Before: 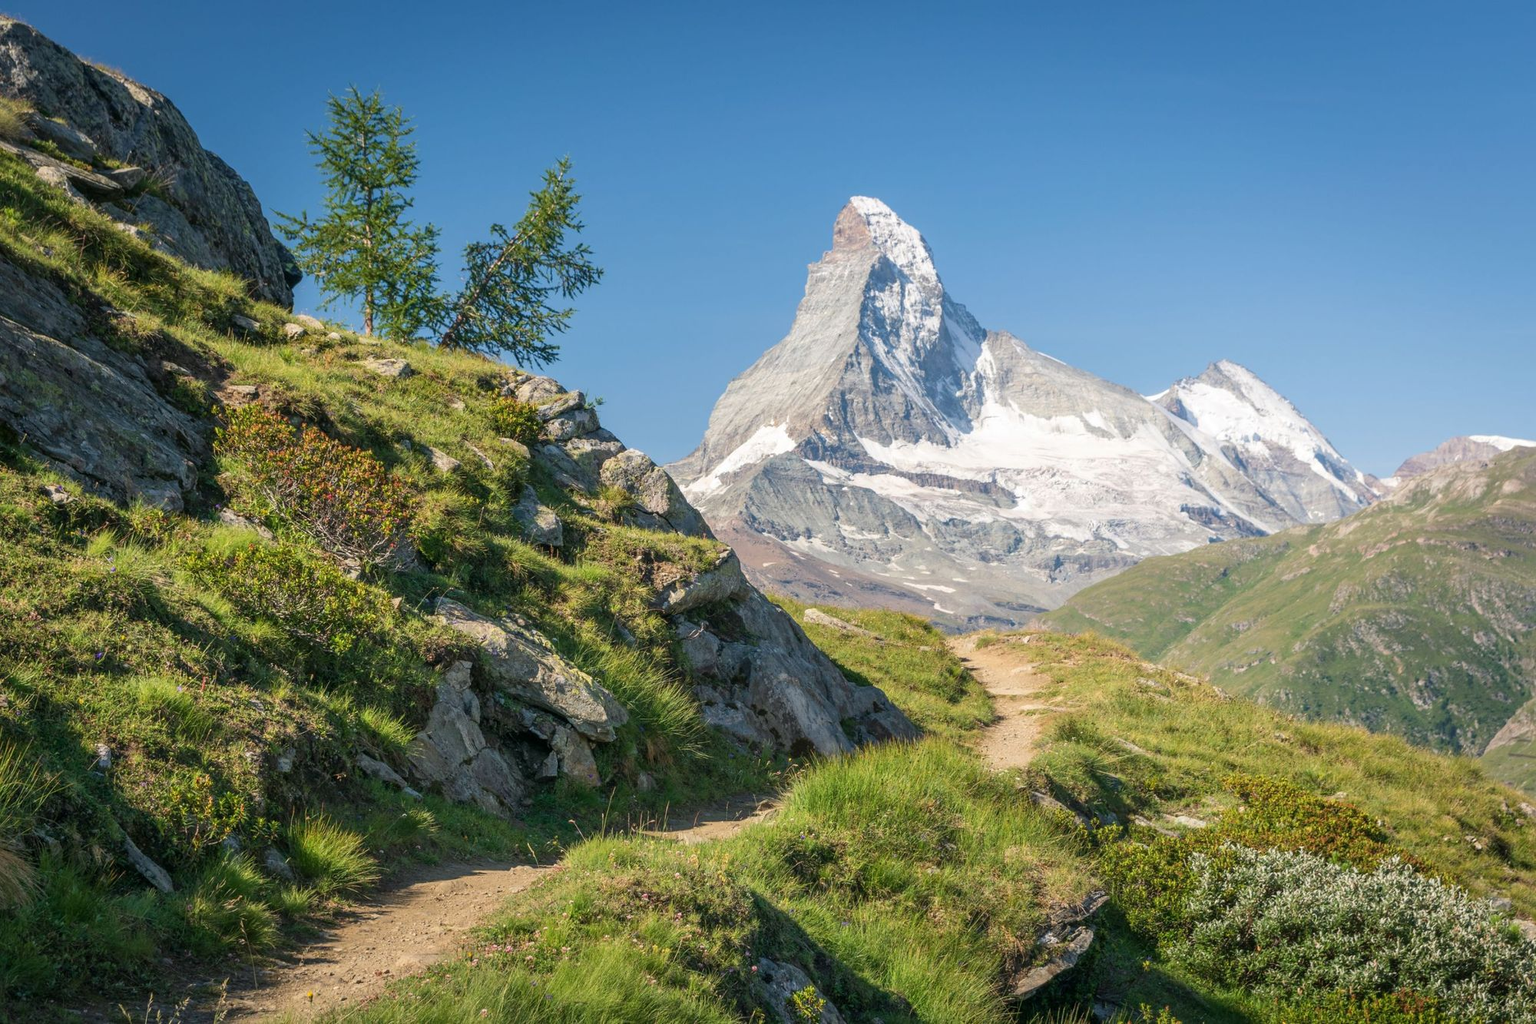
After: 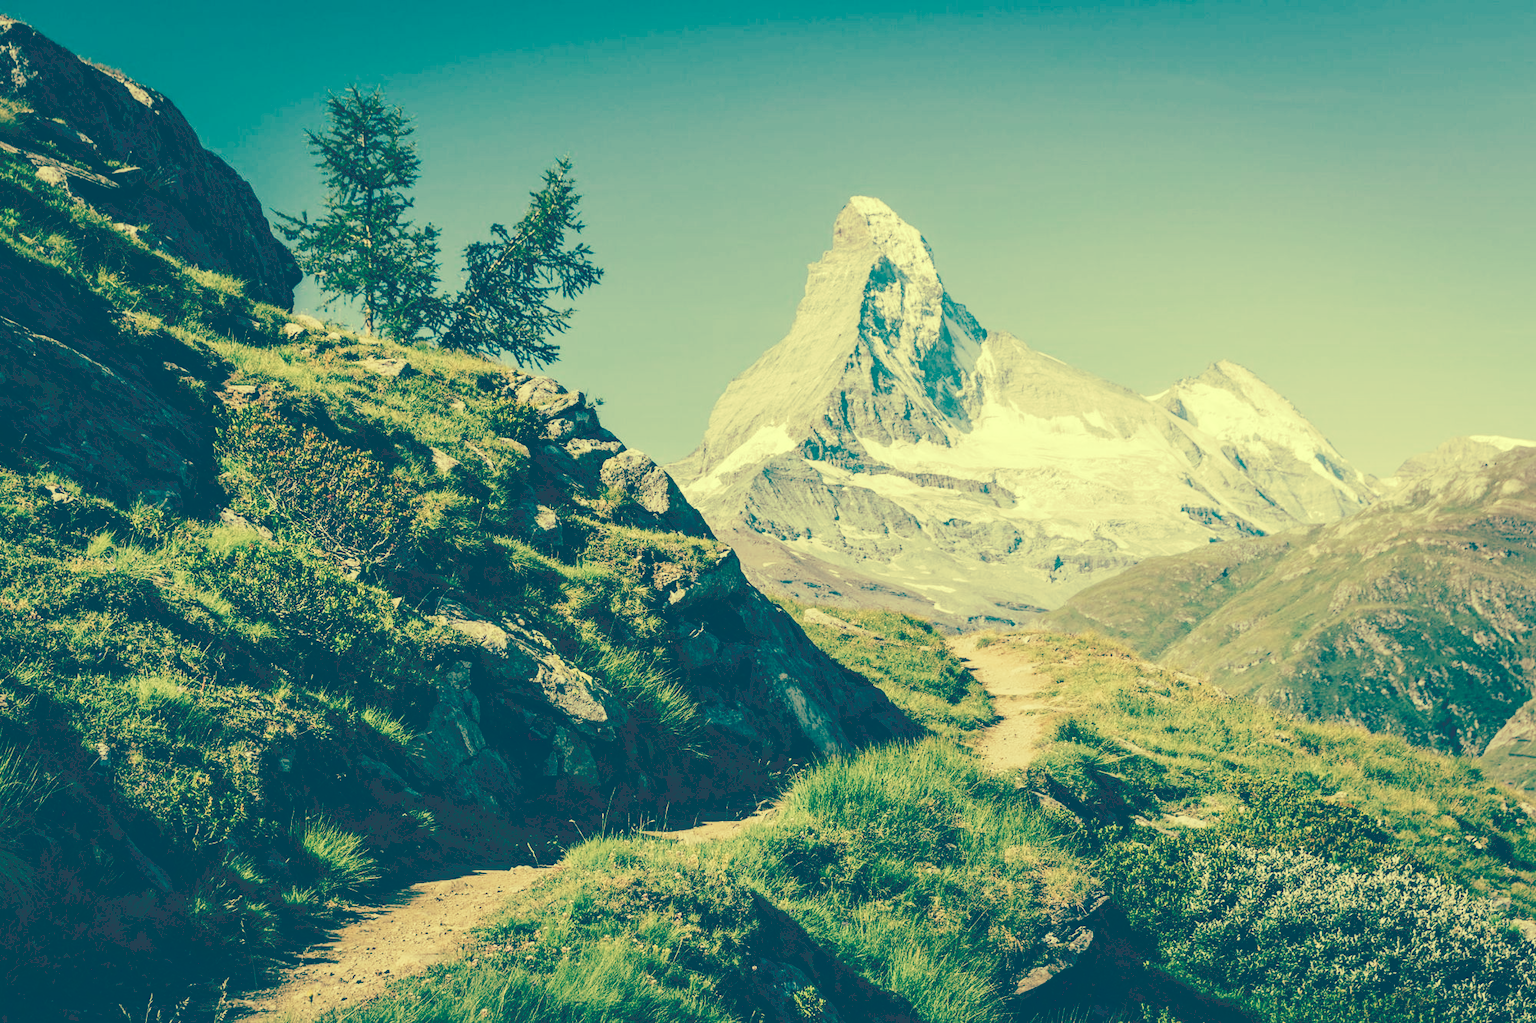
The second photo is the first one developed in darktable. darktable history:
tone curve: curves: ch0 [(0, 0) (0.003, 0.231) (0.011, 0.231) (0.025, 0.231) (0.044, 0.231) (0.069, 0.231) (0.1, 0.234) (0.136, 0.239) (0.177, 0.243) (0.224, 0.247) (0.277, 0.265) (0.335, 0.311) (0.399, 0.389) (0.468, 0.507) (0.543, 0.634) (0.623, 0.74) (0.709, 0.83) (0.801, 0.889) (0.898, 0.93) (1, 1)], preserve colors none
color look up table: target L [87.38, 86.47, 84.06, 67.89, 65.51, 62.35, 56.72, 47.71, 23.8, 22.16, 201.13, 76.98, 73.08, 69.24, 66.59, 50.25, 56.21, 45.47, 50.07, 44.47, 38.02, 22.67, 7.416, 16.07, 16.05, 92.55, 87.81, 71.14, 65.92, 83.49, 61.08, 58.17, 66.06, 49.78, 60.8, 41.58, 32.38, 23.88, 8.551, 37.68, 24.86, 9.294, 6.952, 89.13, 76.66, 71.19, 62.17, 52.44, 45.4], target a [-30.11, -38.99, -13.23, -23.67, -32.8, -41.83, -17.13, -24.8, -59.94, -56.05, 0, 9.478, 7.113, -5.214, 19.48, -2.772, 29.62, -4.219, 24.41, 8.861, 21.46, -57.41, -13.51, -40.53, -40.48, -9.201, -5.167, 0.393, 21.45, 1.335, -4.787, 1.729, -7.004, 24.05, 9.997, -5.066, -1.253, -59.13, -16.41, 8.497, -59.72, -19.42, -9.452, -31.1, -26.28, -16.63, -30.57, -13.16, -19.8], target b [52.55, 49.29, 46.91, 27.83, 20.06, 26.22, 24.3, 10.3, -19.77, -23.02, -0.001, 36.58, 41.2, 25.8, 30.99, 11.06, 25.28, 1.858, 13.82, 11.35, -4.022, -21.57, -48.06, -33.98, -34.01, 54.43, 47.01, 26.8, 20.2, 40.52, 11.95, 7.844, 10.79, -0.718, 7.6, -20.34, -16.74, -22.54, -48.58, -25.19, -25.5, -46.18, -54.77, 48.27, 29.25, 25.47, 11.93, -3.627, -1.451], num patches 49
